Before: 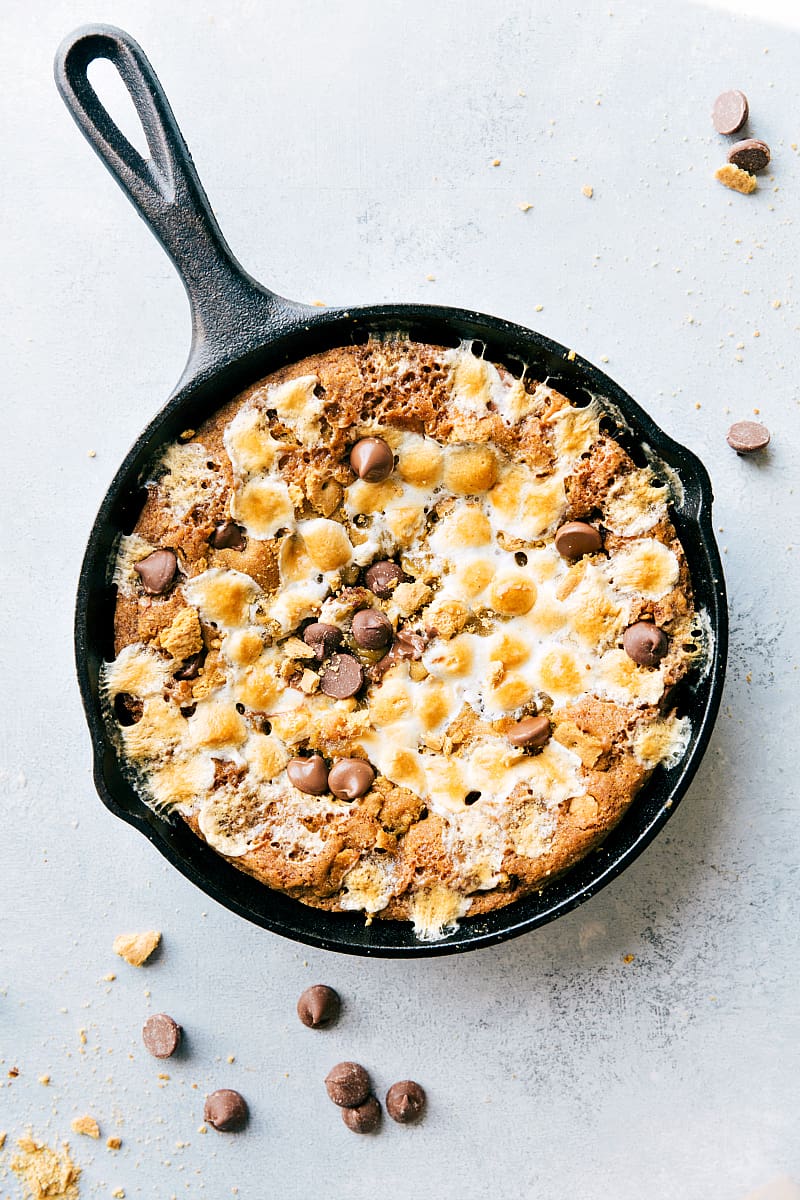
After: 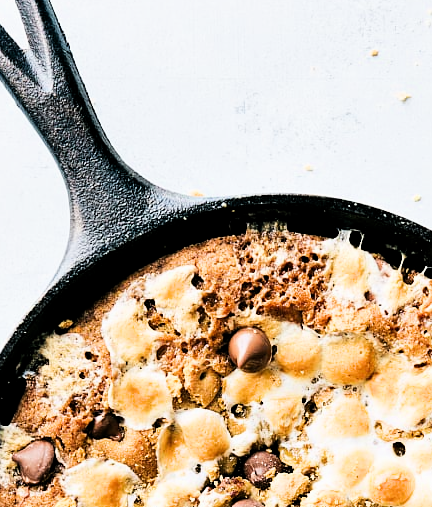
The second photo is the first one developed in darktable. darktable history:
crop: left 15.358%, top 9.176%, right 30.642%, bottom 48.53%
filmic rgb: middle gray luminance 9.35%, black relative exposure -10.69 EV, white relative exposure 3.43 EV, target black luminance 0%, hardness 5.99, latitude 59.66%, contrast 1.092, highlights saturation mix 5.5%, shadows ↔ highlights balance 29.07%
tone equalizer: -8 EV -0.741 EV, -7 EV -0.679 EV, -6 EV -0.579 EV, -5 EV -0.365 EV, -3 EV 0.374 EV, -2 EV 0.6 EV, -1 EV 0.692 EV, +0 EV 0.771 EV, edges refinement/feathering 500, mask exposure compensation -1.57 EV, preserve details no
